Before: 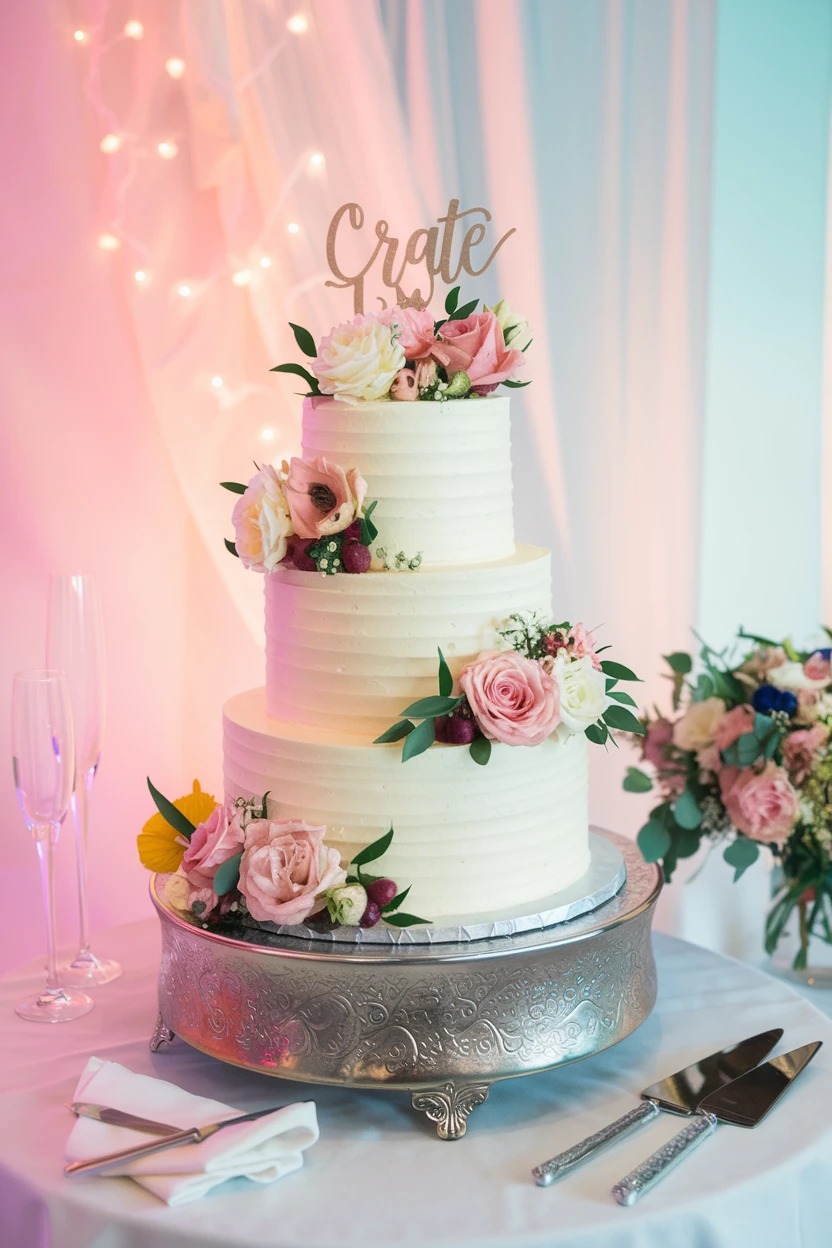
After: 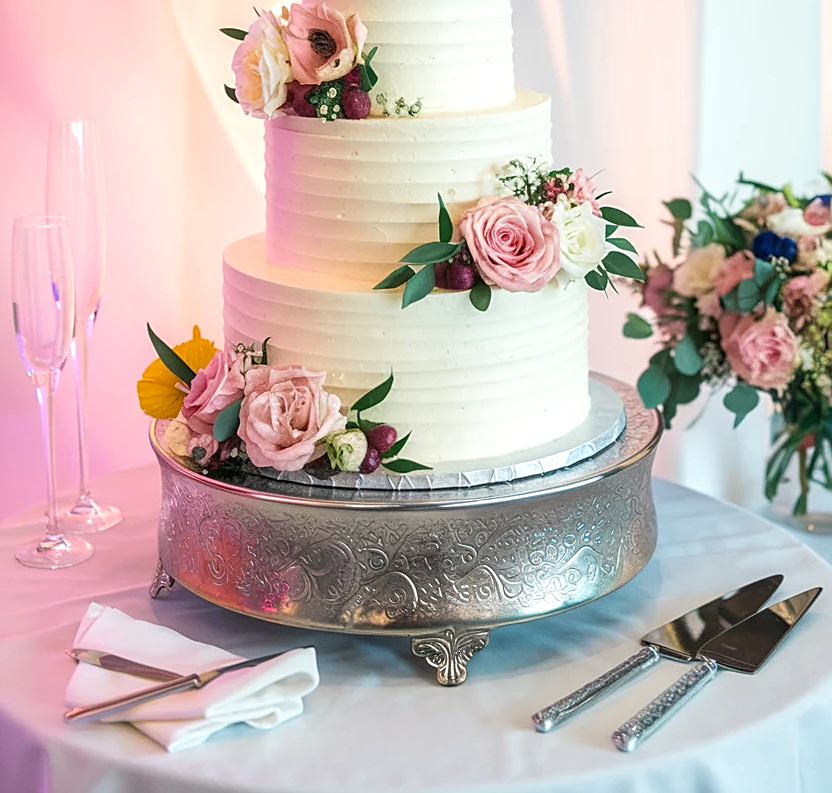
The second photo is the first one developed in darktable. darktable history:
crop and rotate: top 36.386%
sharpen: on, module defaults
exposure: exposure 0.202 EV, compensate exposure bias true, compensate highlight preservation false
local contrast: on, module defaults
